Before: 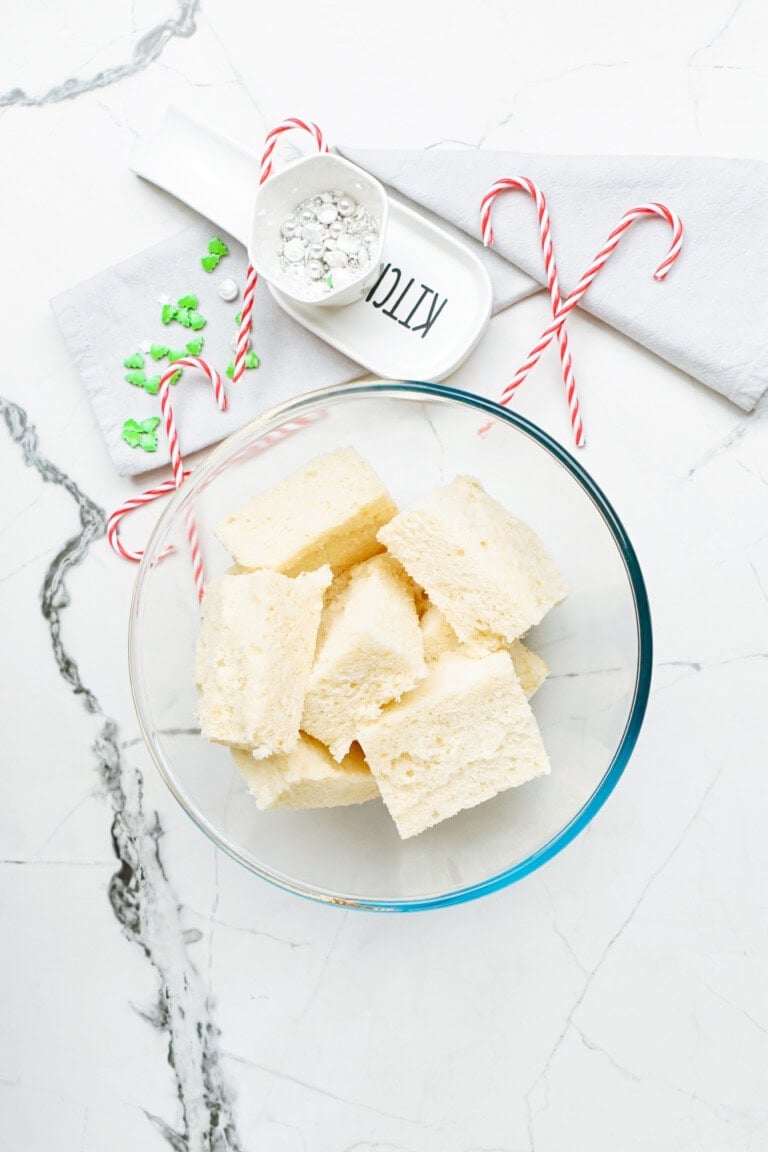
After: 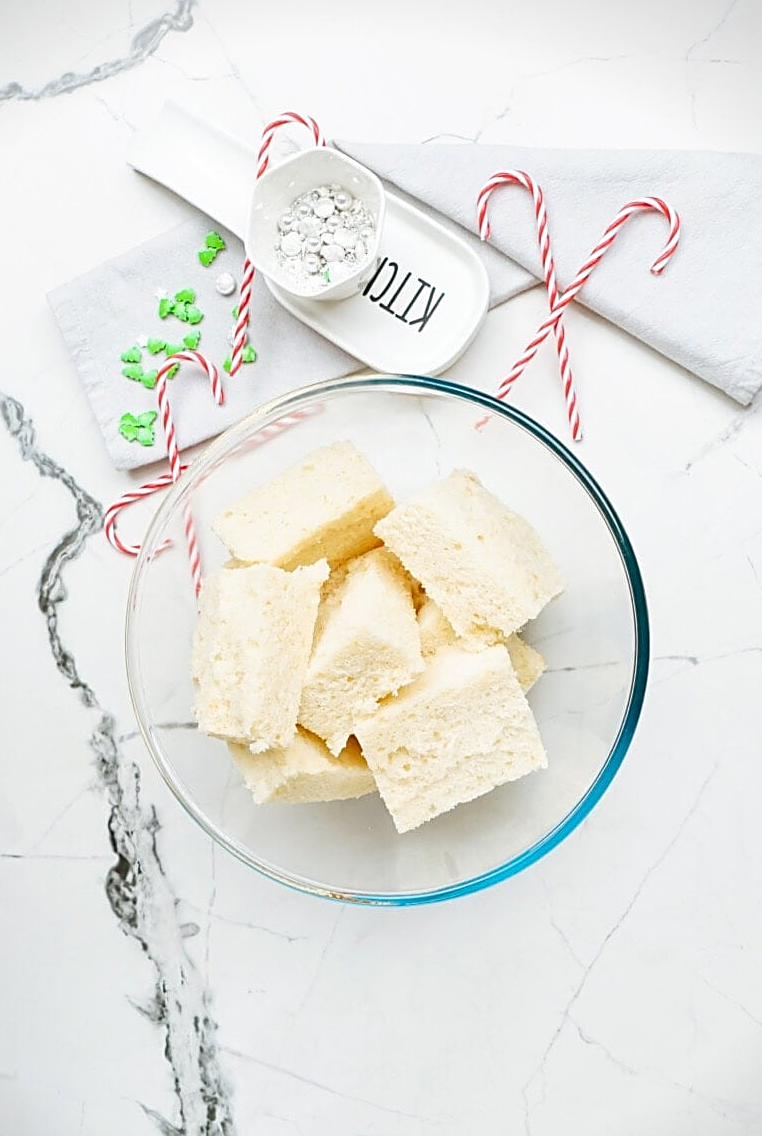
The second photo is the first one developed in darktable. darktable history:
sharpen: amount 0.572
vignetting: fall-off start 100.62%, center (-0.076, 0.074)
crop: left 0.491%, top 0.572%, right 0.181%, bottom 0.752%
